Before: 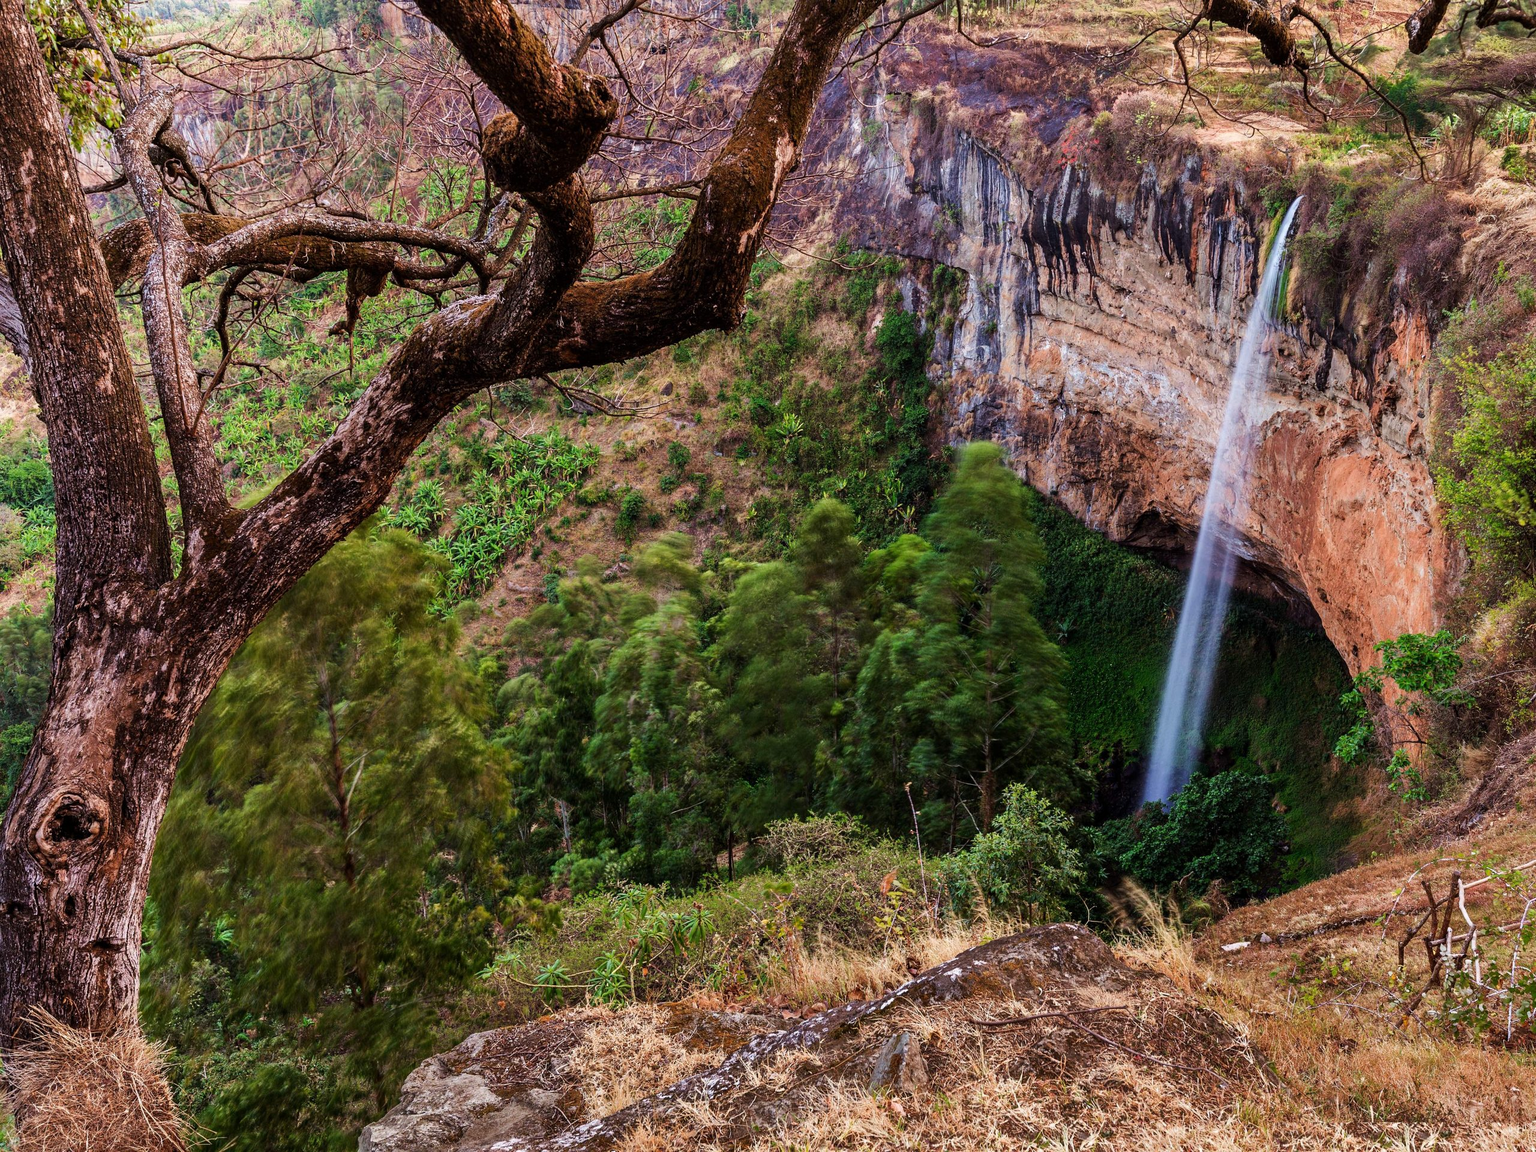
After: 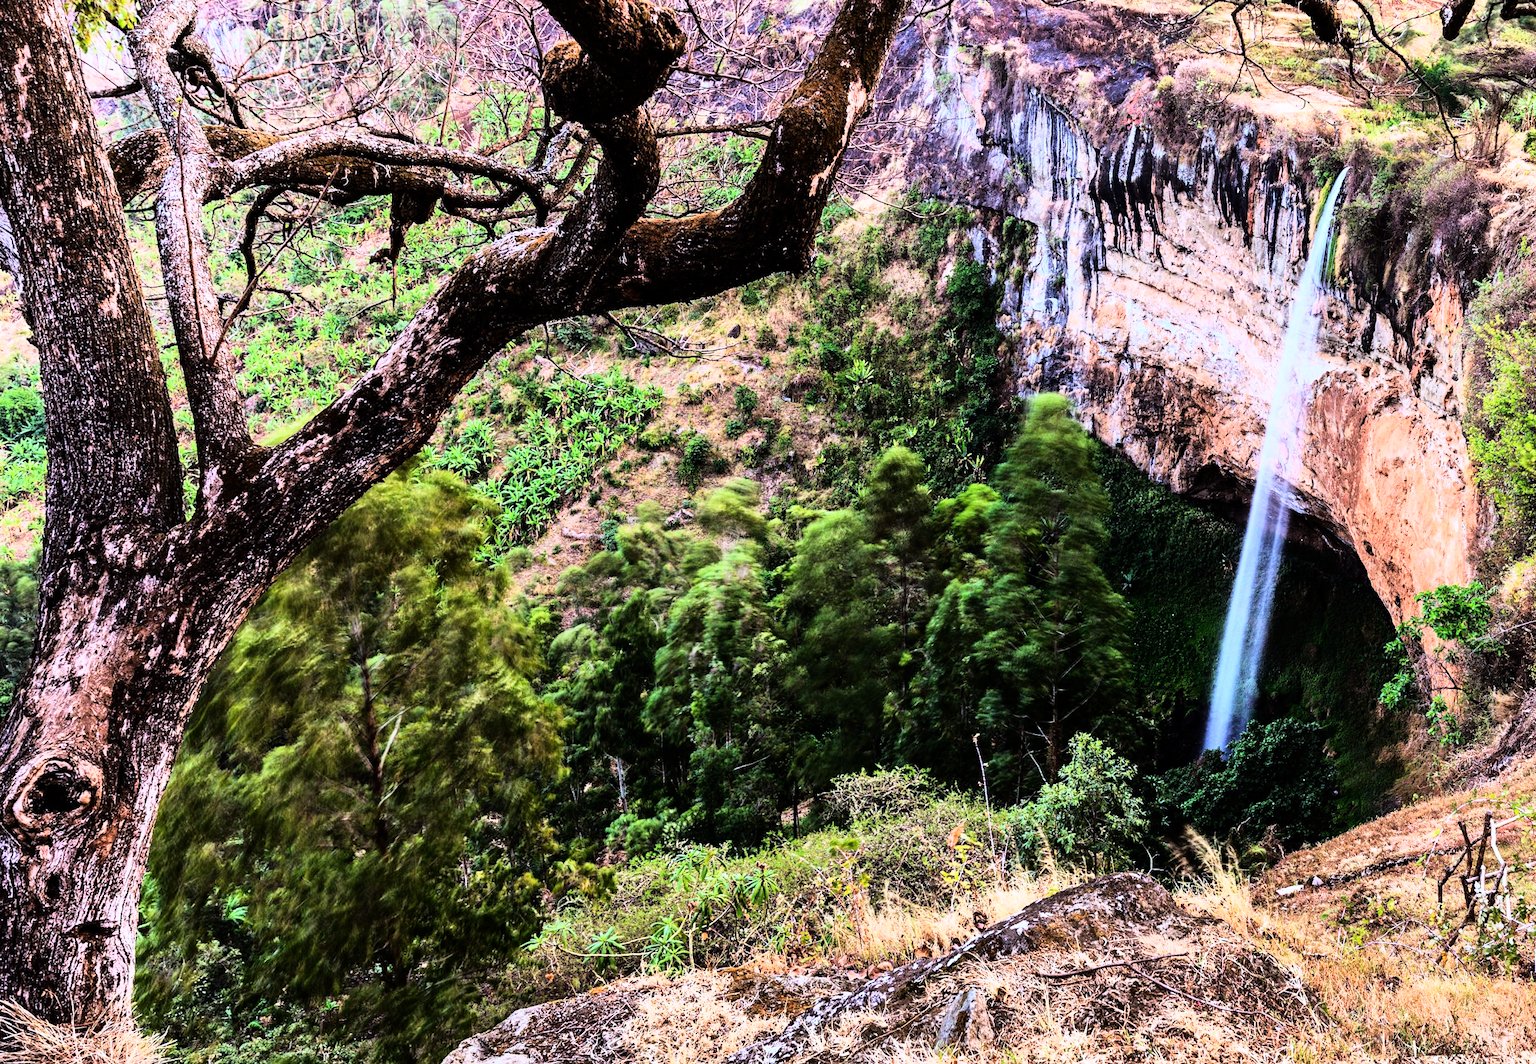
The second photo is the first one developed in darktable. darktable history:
rgb curve: curves: ch0 [(0, 0) (0.21, 0.15) (0.24, 0.21) (0.5, 0.75) (0.75, 0.96) (0.89, 0.99) (1, 1)]; ch1 [(0, 0.02) (0.21, 0.13) (0.25, 0.2) (0.5, 0.67) (0.75, 0.9) (0.89, 0.97) (1, 1)]; ch2 [(0, 0.02) (0.21, 0.13) (0.25, 0.2) (0.5, 0.67) (0.75, 0.9) (0.89, 0.97) (1, 1)], compensate middle gray true
rotate and perspective: rotation -0.013°, lens shift (vertical) -0.027, lens shift (horizontal) 0.178, crop left 0.016, crop right 0.989, crop top 0.082, crop bottom 0.918
white balance: red 0.931, blue 1.11
crop and rotate: angle -0.5°
